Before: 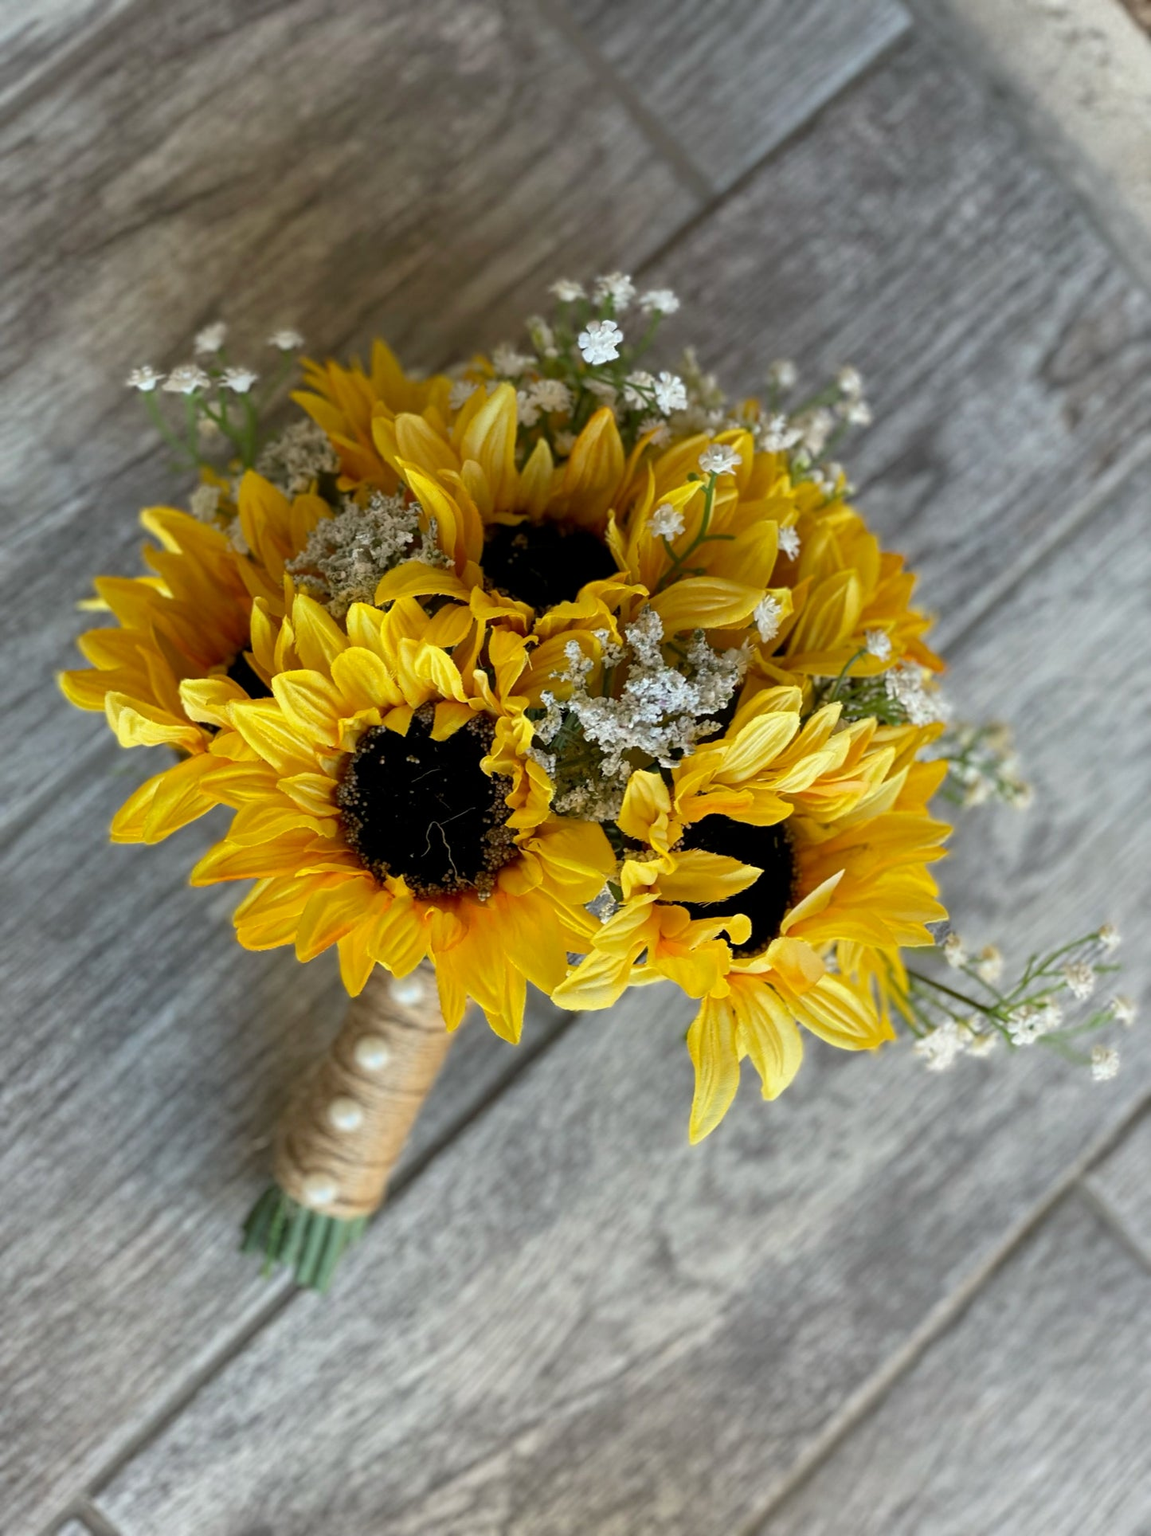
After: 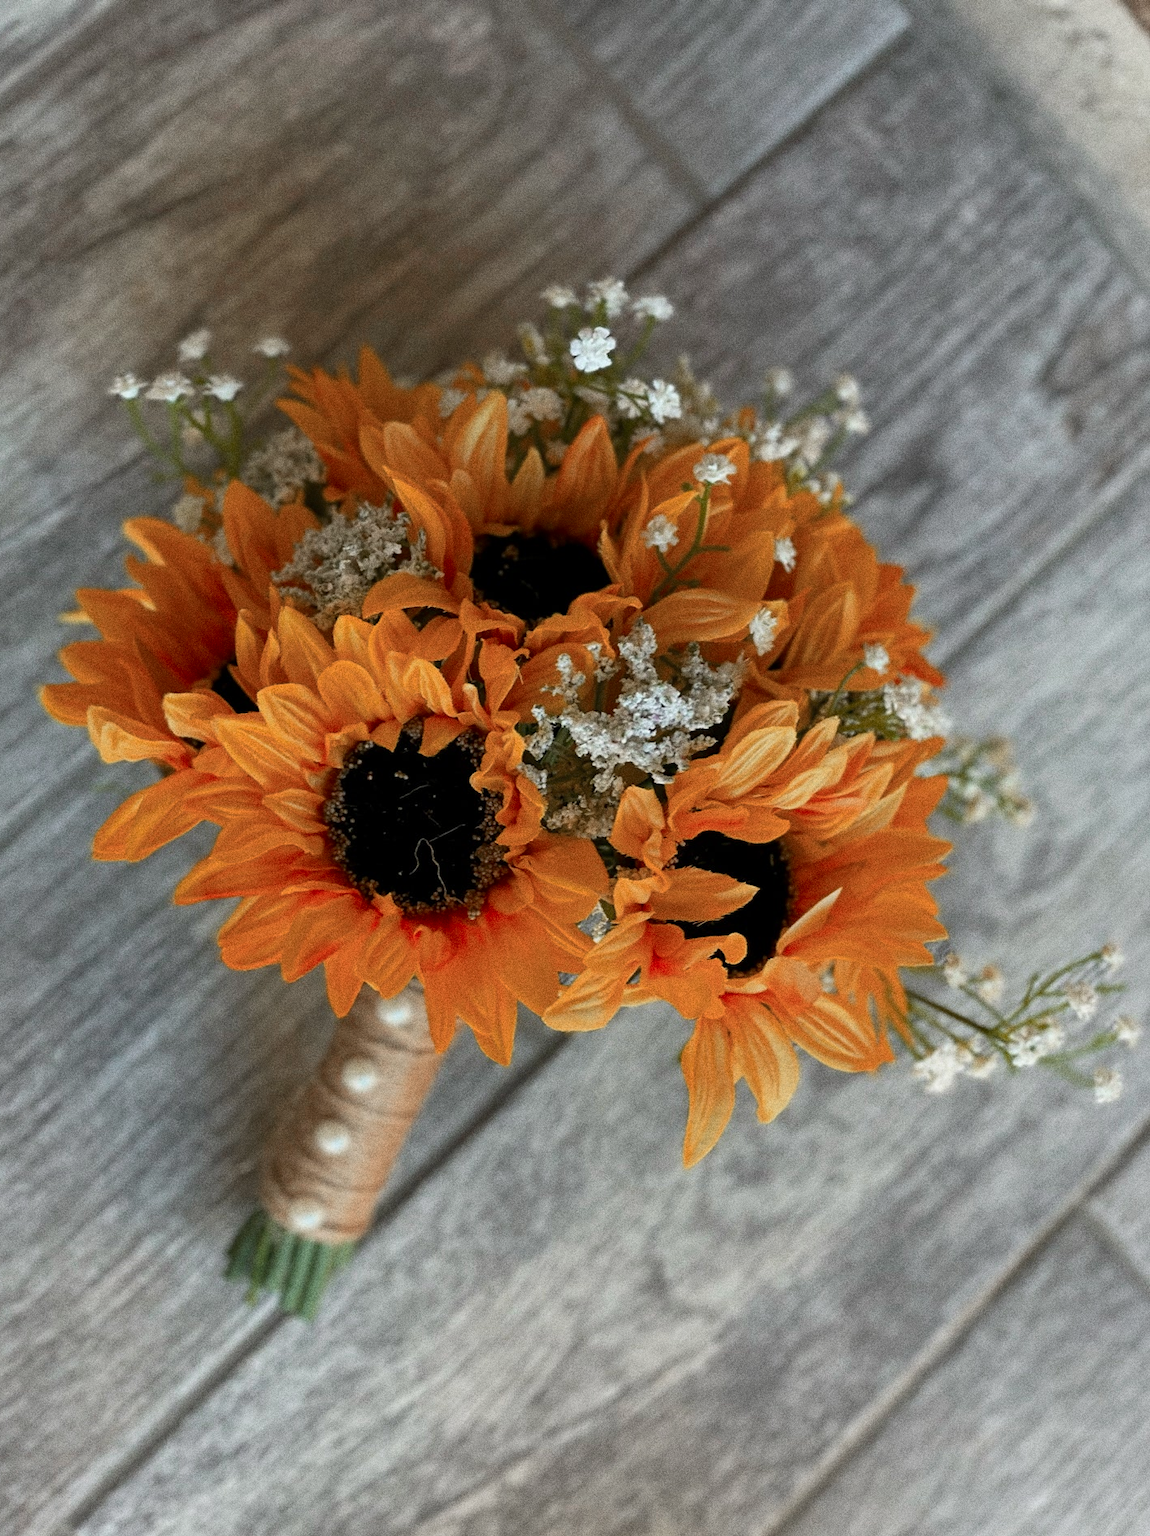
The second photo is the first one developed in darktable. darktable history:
grain: coarseness 0.09 ISO, strength 40%
color zones: curves: ch0 [(0, 0.299) (0.25, 0.383) (0.456, 0.352) (0.736, 0.571)]; ch1 [(0, 0.63) (0.151, 0.568) (0.254, 0.416) (0.47, 0.558) (0.732, 0.37) (0.909, 0.492)]; ch2 [(0.004, 0.604) (0.158, 0.443) (0.257, 0.403) (0.761, 0.468)]
crop: left 1.743%, right 0.268%, bottom 2.011%
